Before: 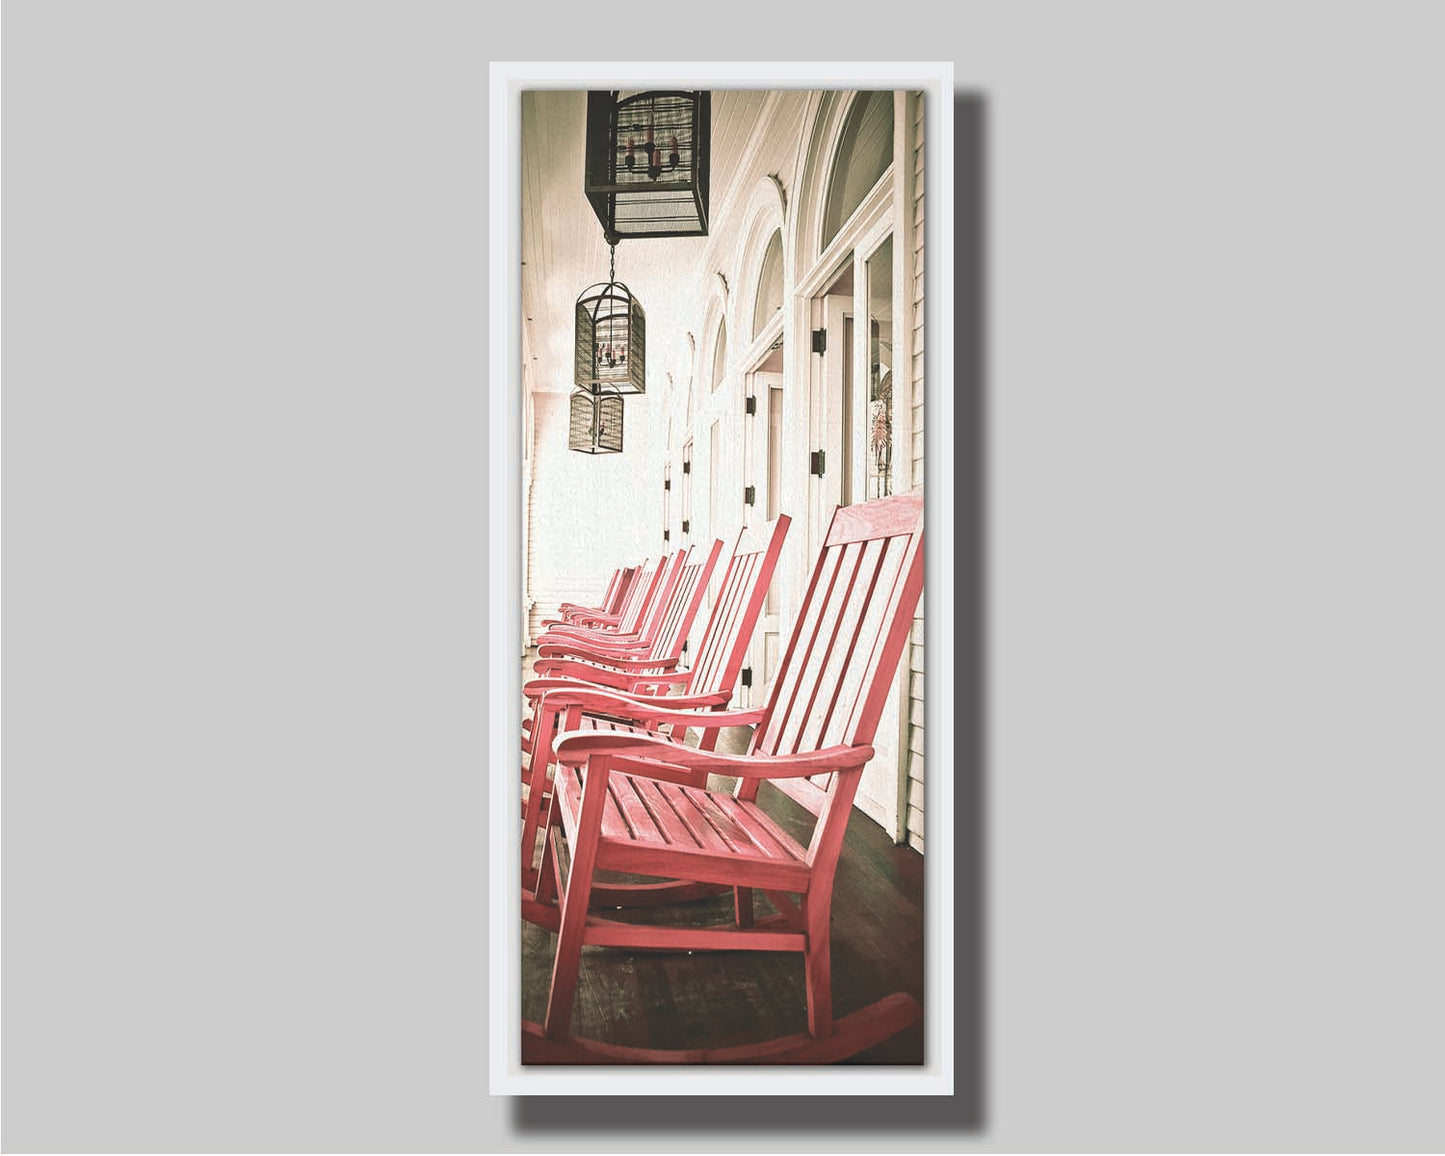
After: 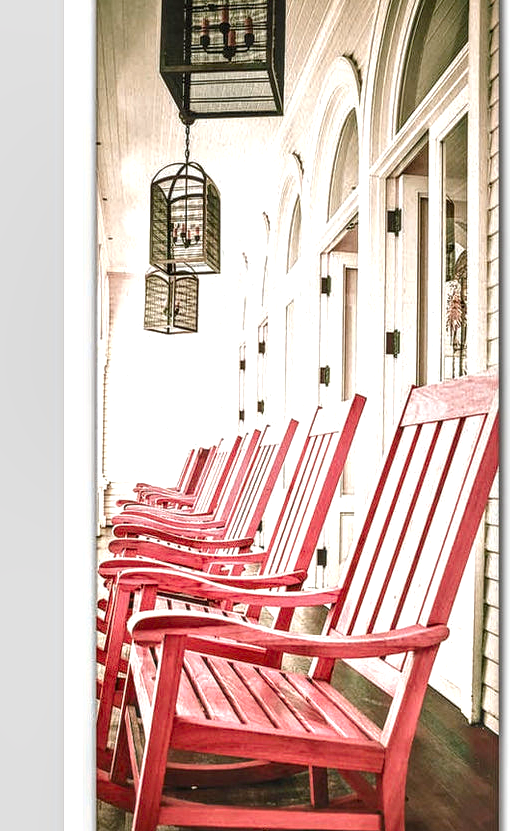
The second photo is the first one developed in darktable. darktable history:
crop and rotate: left 29.439%, top 10.383%, right 35.226%, bottom 17.69%
color balance rgb: perceptual saturation grading › global saturation 27.431%, perceptual saturation grading › highlights -28.82%, perceptual saturation grading › mid-tones 15.211%, perceptual saturation grading › shadows 33.163%, global vibrance 20%
exposure: black level correction 0.002, exposure 0.3 EV, compensate exposure bias true, compensate highlight preservation false
local contrast: highlights 21%, shadows 70%, detail 170%
